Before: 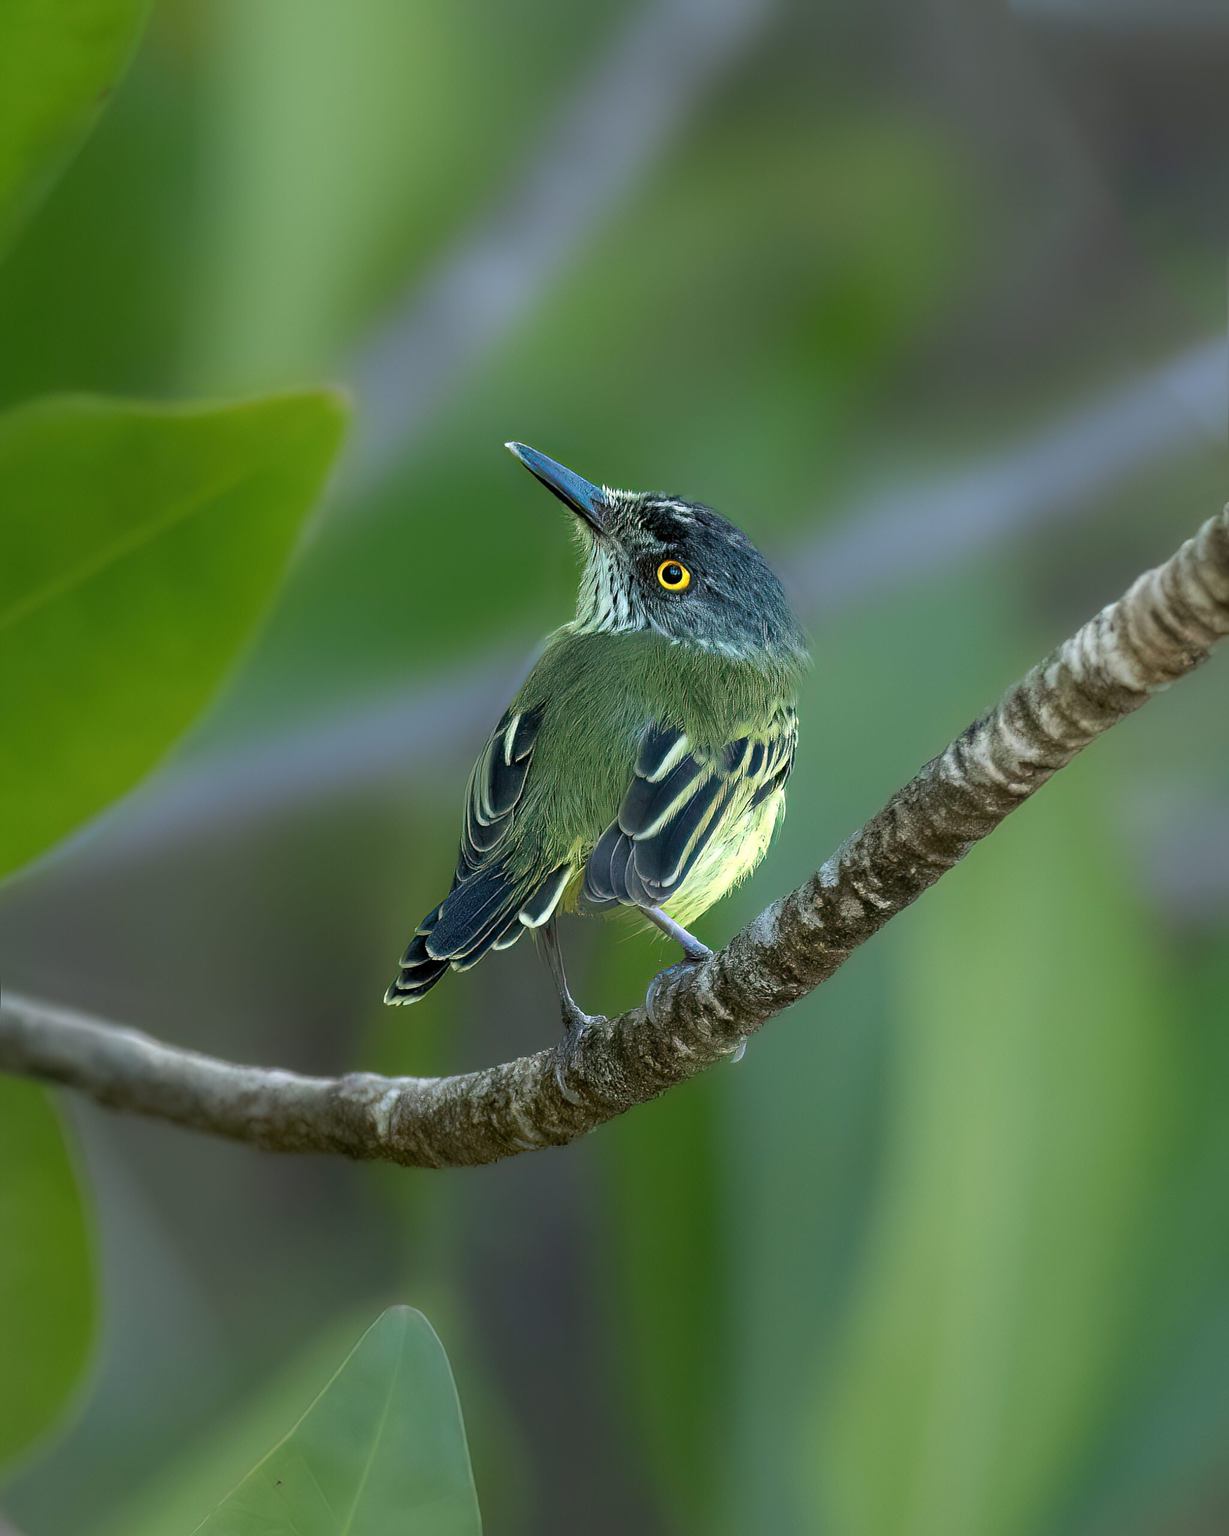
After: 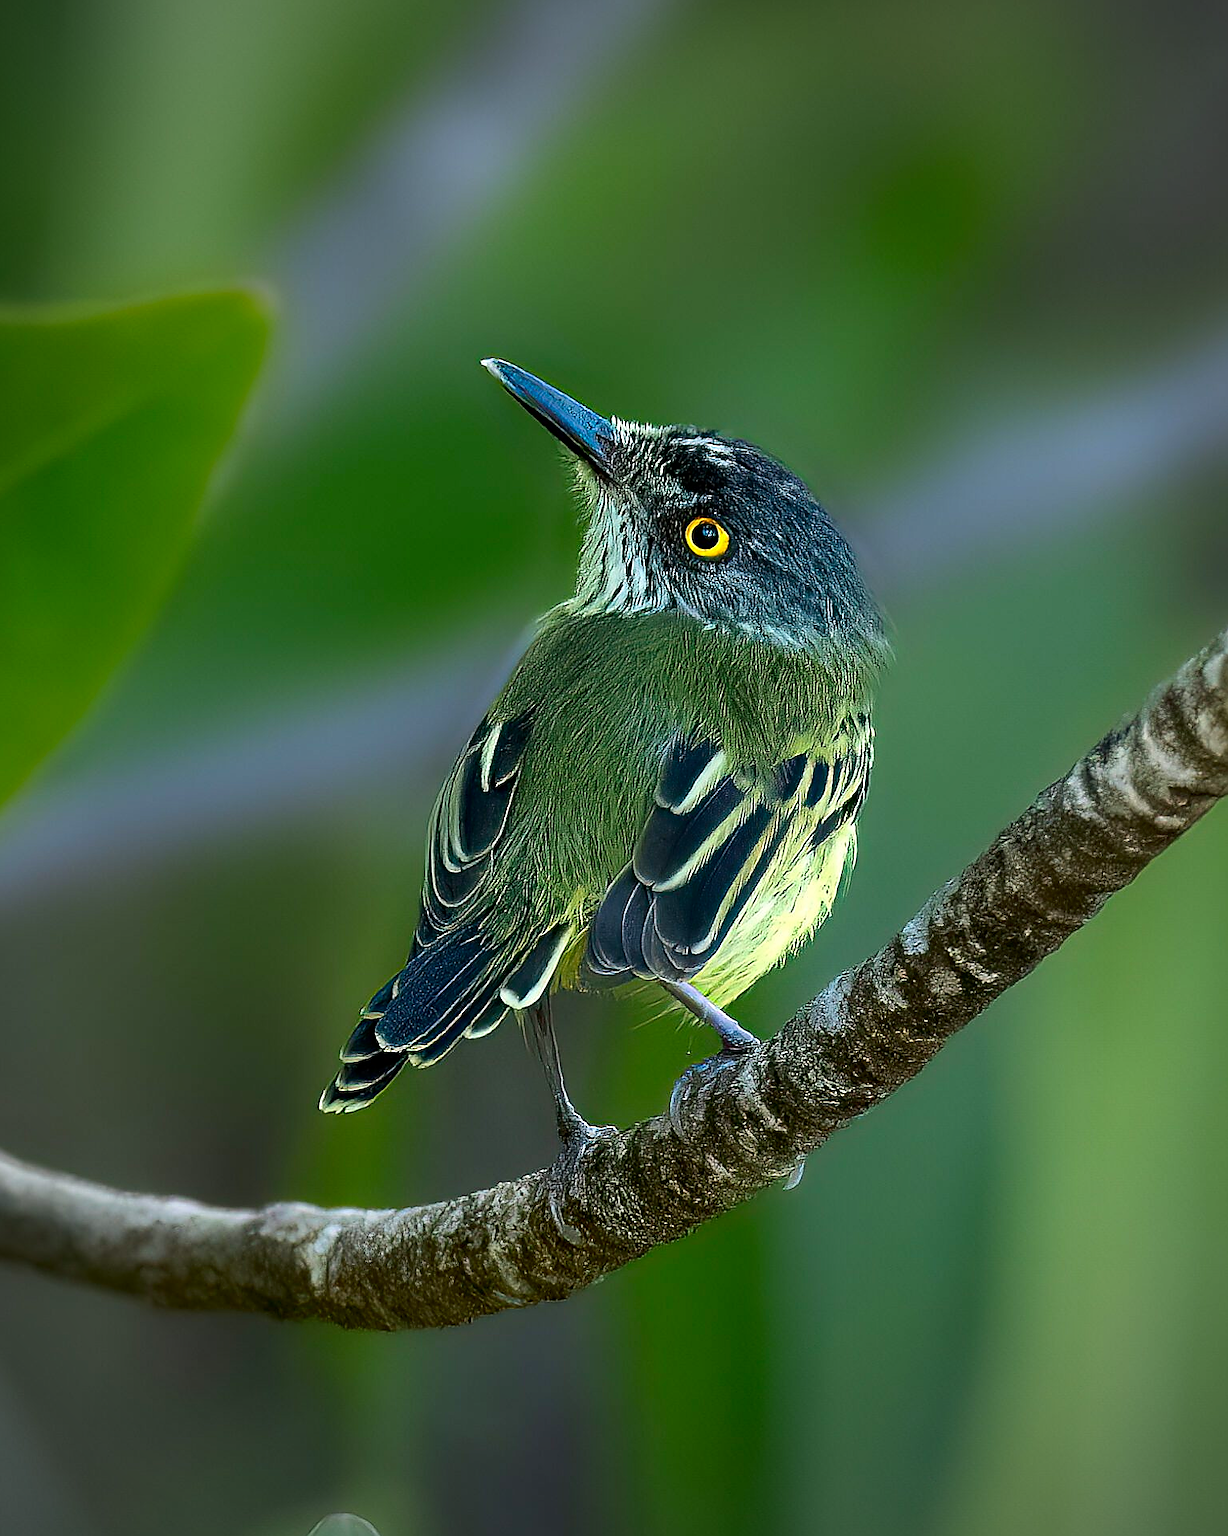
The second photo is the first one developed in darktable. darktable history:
vignetting: fall-off radius 60.92%
sharpen: radius 1.4, amount 1.25, threshold 0.7
contrast brightness saturation: contrast 0.12, brightness -0.12, saturation 0.2
crop and rotate: left 11.831%, top 11.346%, right 13.429%, bottom 13.899%
shadows and highlights: soften with gaussian
